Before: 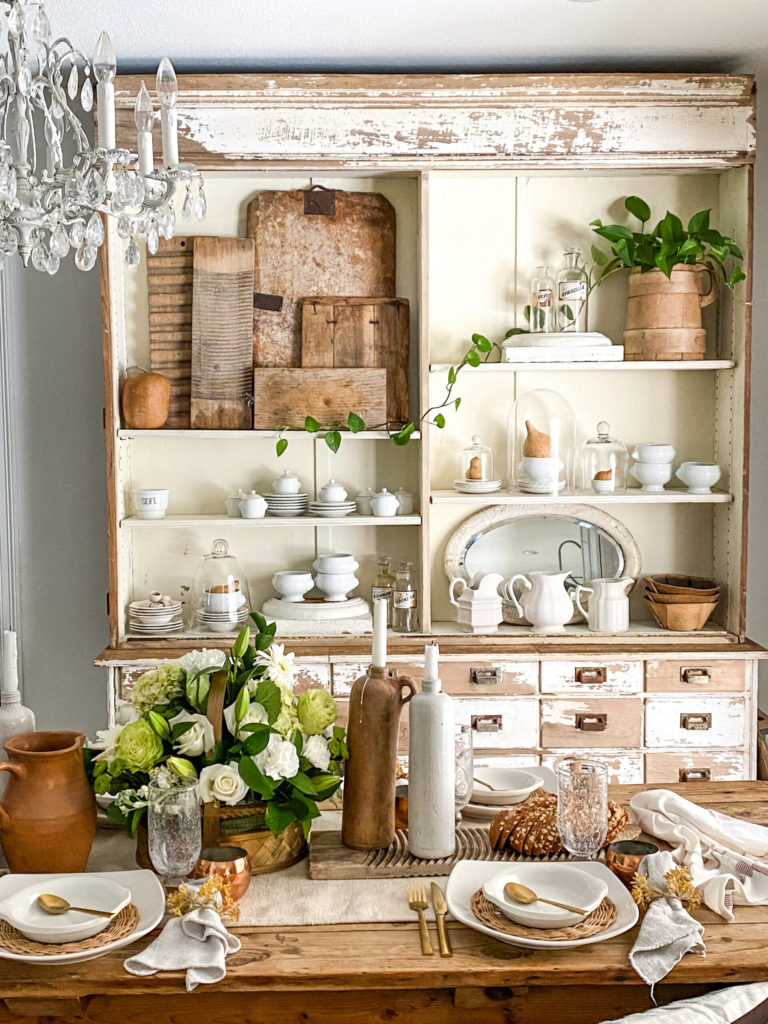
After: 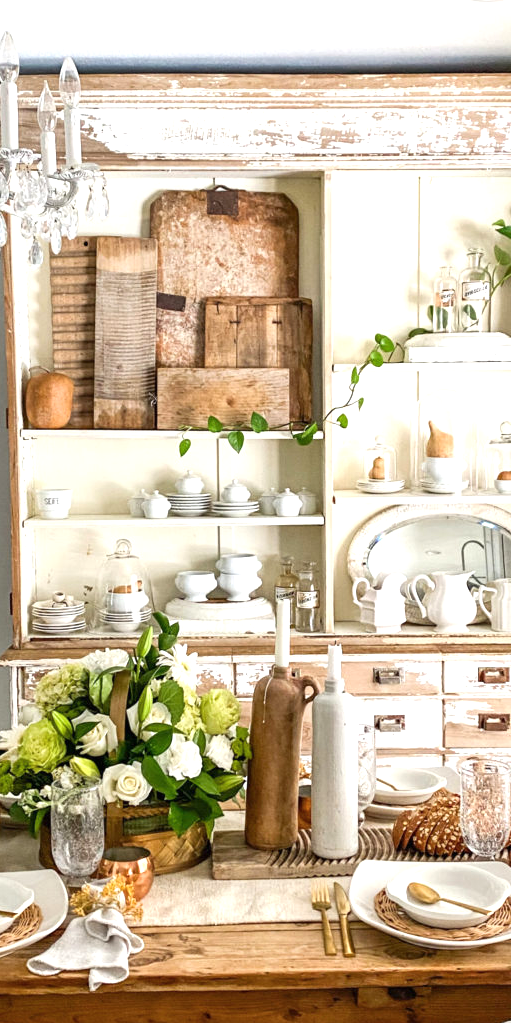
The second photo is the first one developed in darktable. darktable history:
color balance rgb: on, module defaults
crop and rotate: left 12.648%, right 20.685%
exposure: black level correction 0, exposure 0.5 EV, compensate exposure bias true, compensate highlight preservation false
